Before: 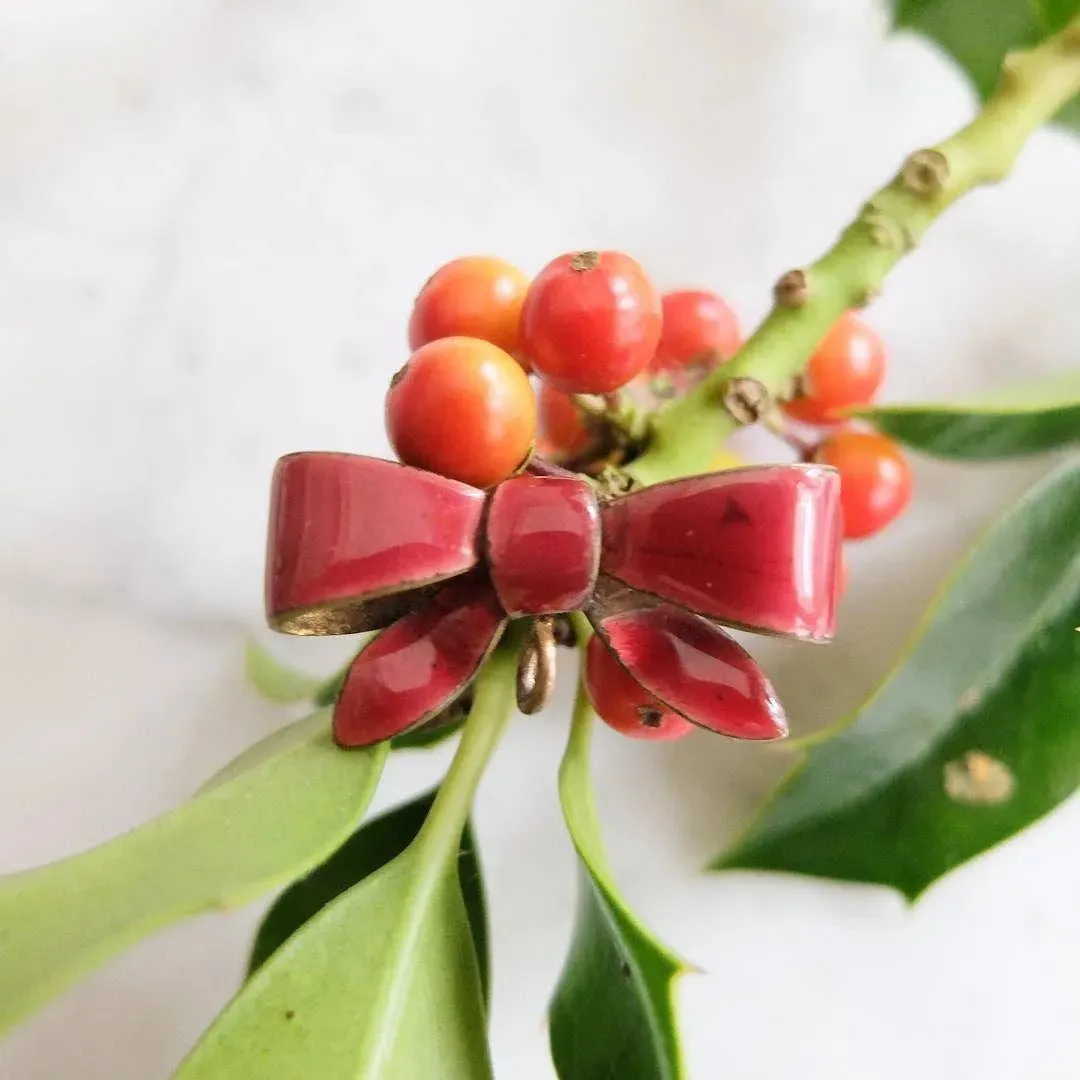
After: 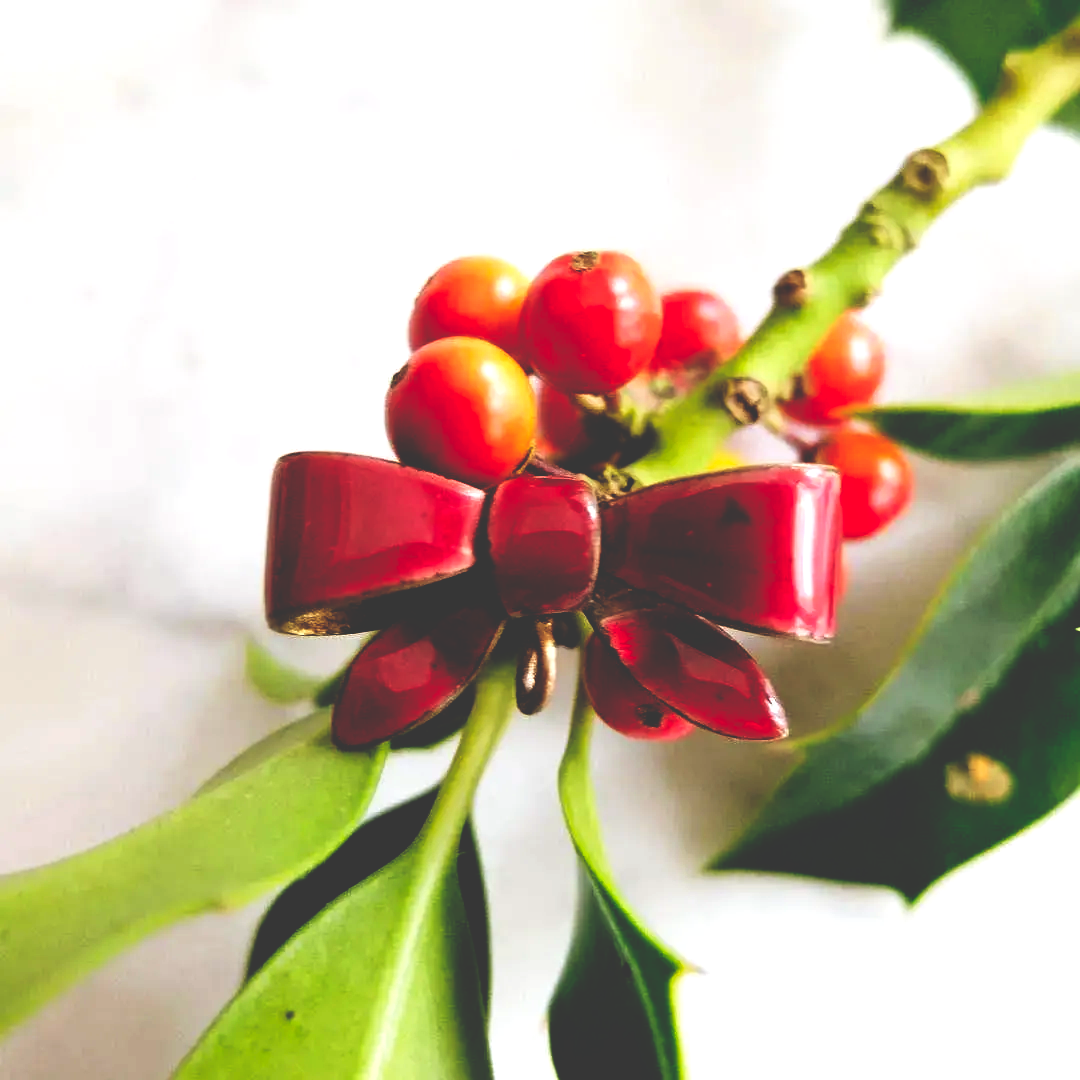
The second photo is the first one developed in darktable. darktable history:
base curve: curves: ch0 [(0, 0.036) (0.083, 0.04) (0.804, 1)], preserve colors none
shadows and highlights: radius 329.64, shadows 54.67, highlights -98.75, compress 94.51%, soften with gaussian
